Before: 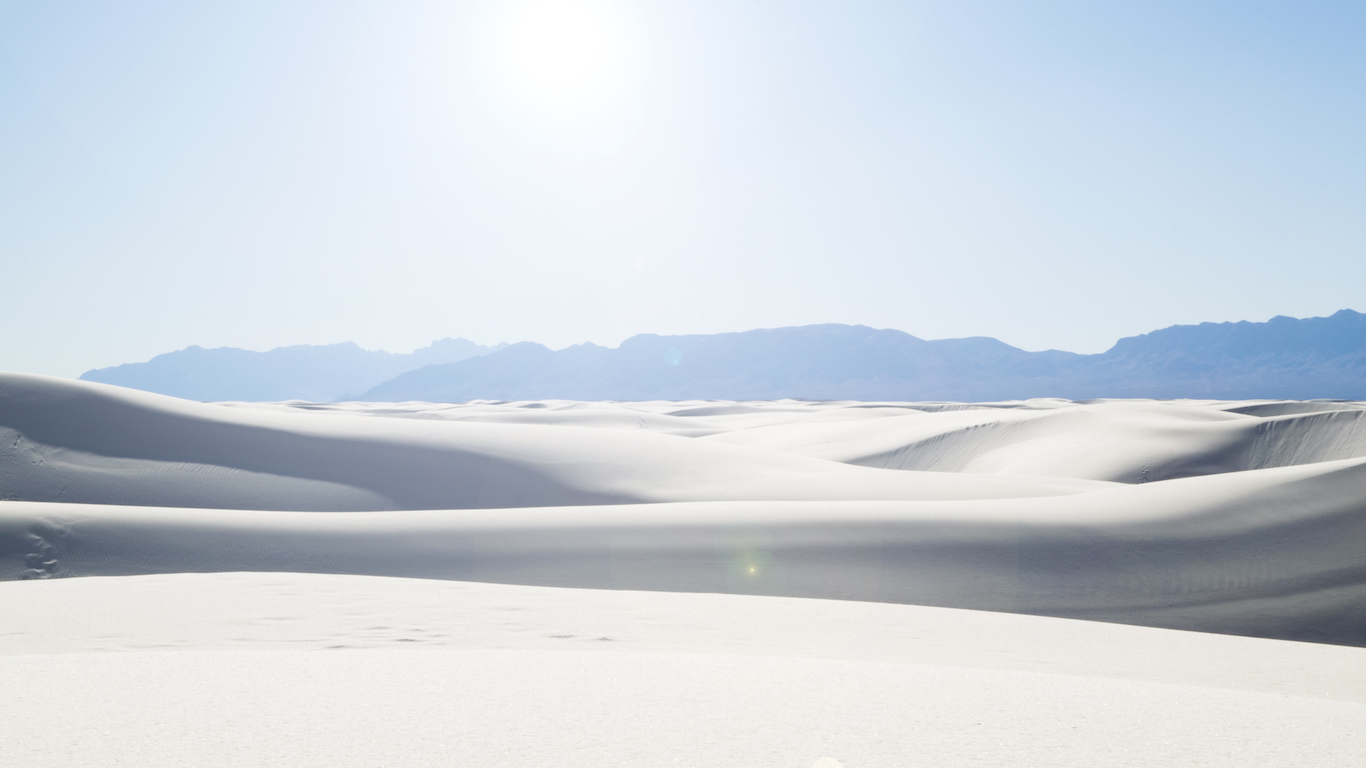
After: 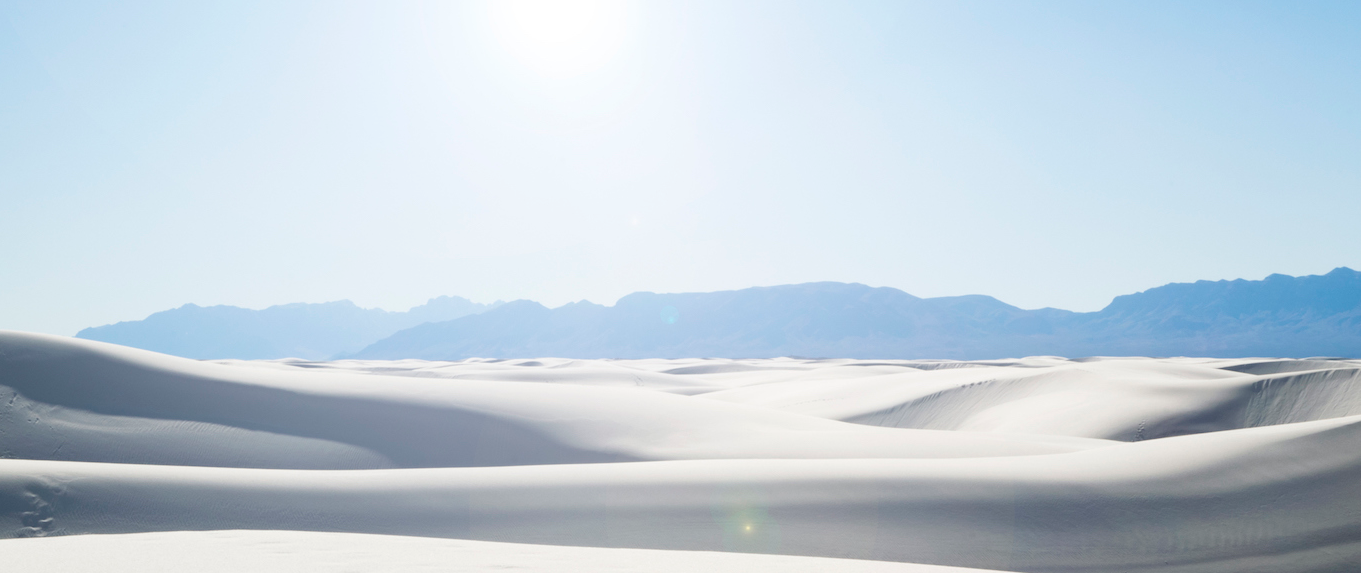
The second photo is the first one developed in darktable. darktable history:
crop: left 0.297%, top 5.47%, bottom 19.814%
